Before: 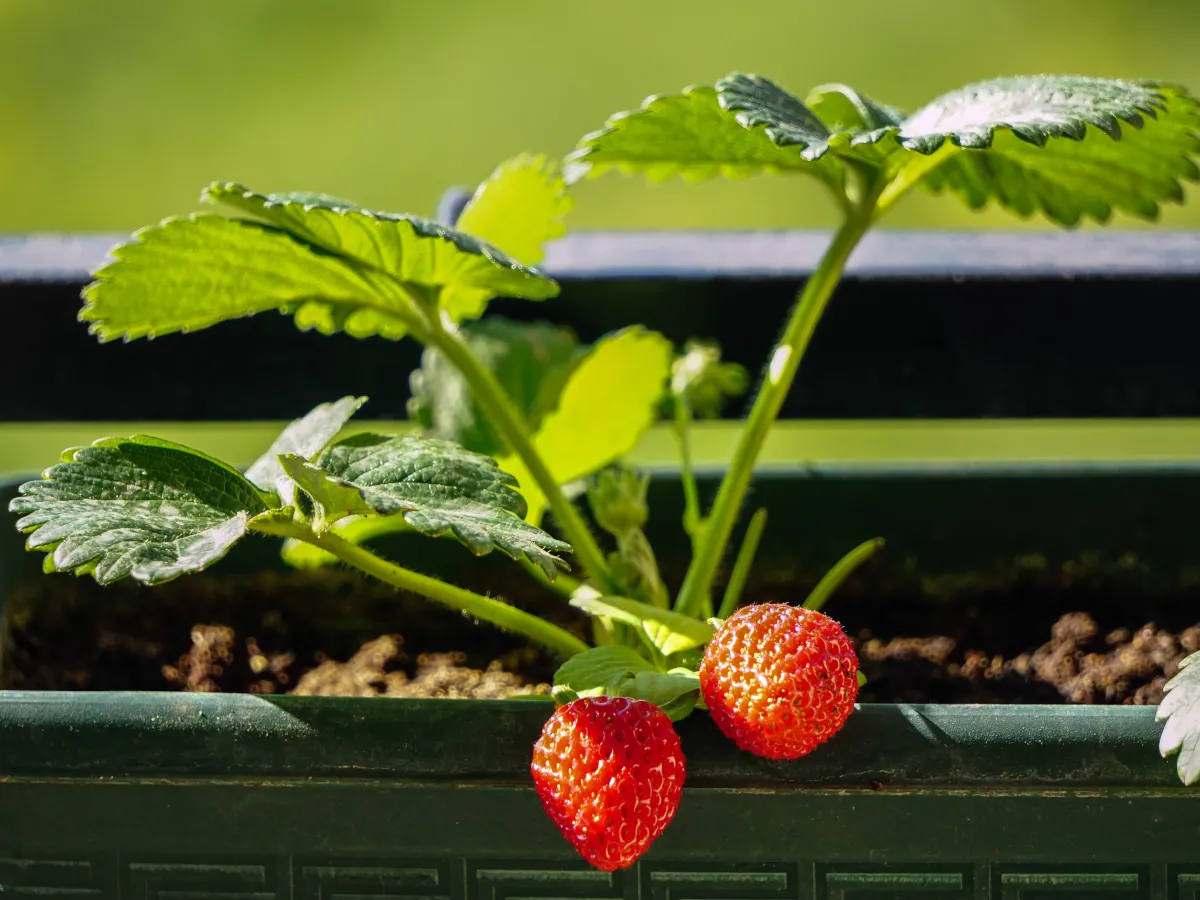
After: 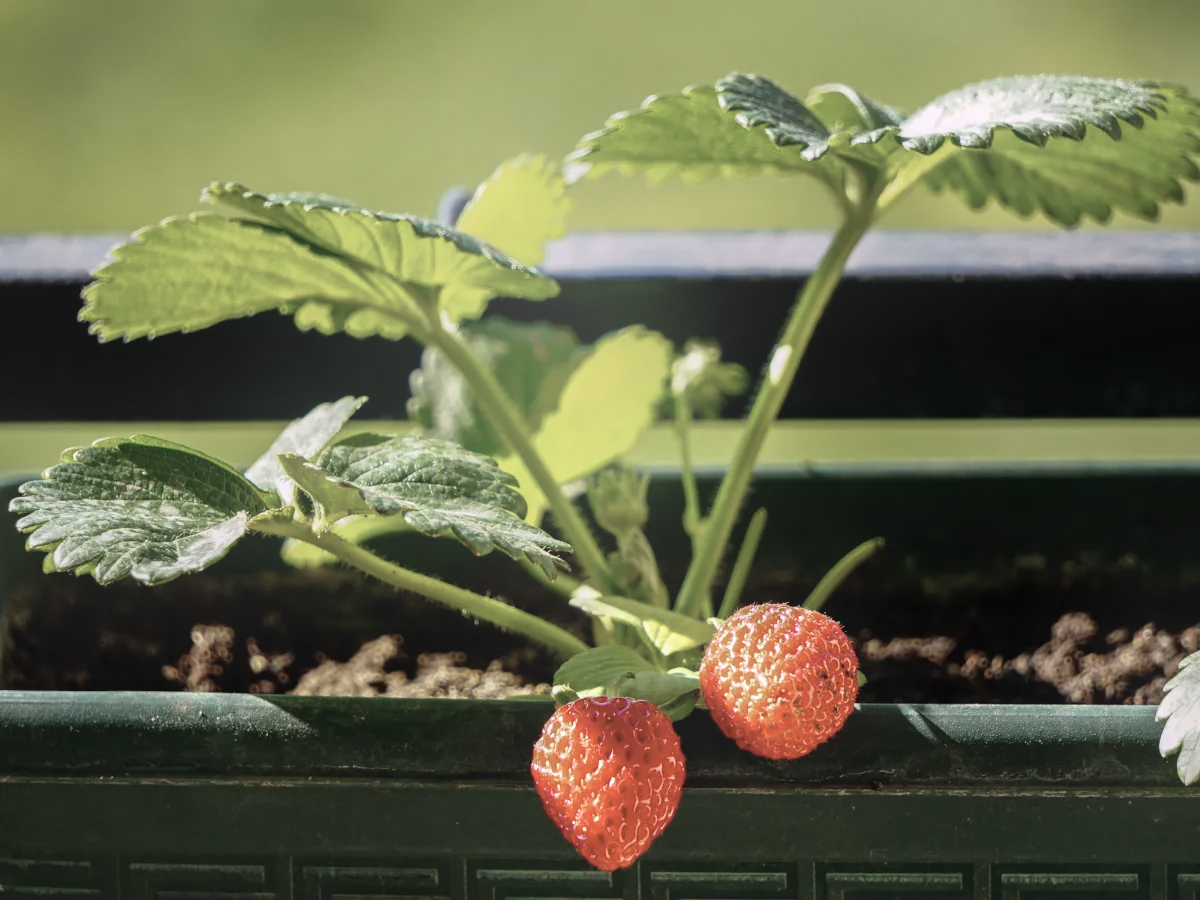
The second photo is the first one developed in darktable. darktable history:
bloom: on, module defaults
color zones: curves: ch0 [(0, 0.559) (0.153, 0.551) (0.229, 0.5) (0.429, 0.5) (0.571, 0.5) (0.714, 0.5) (0.857, 0.5) (1, 0.559)]; ch1 [(0, 0.417) (0.112, 0.336) (0.213, 0.26) (0.429, 0.34) (0.571, 0.35) (0.683, 0.331) (0.857, 0.344) (1, 0.417)]
